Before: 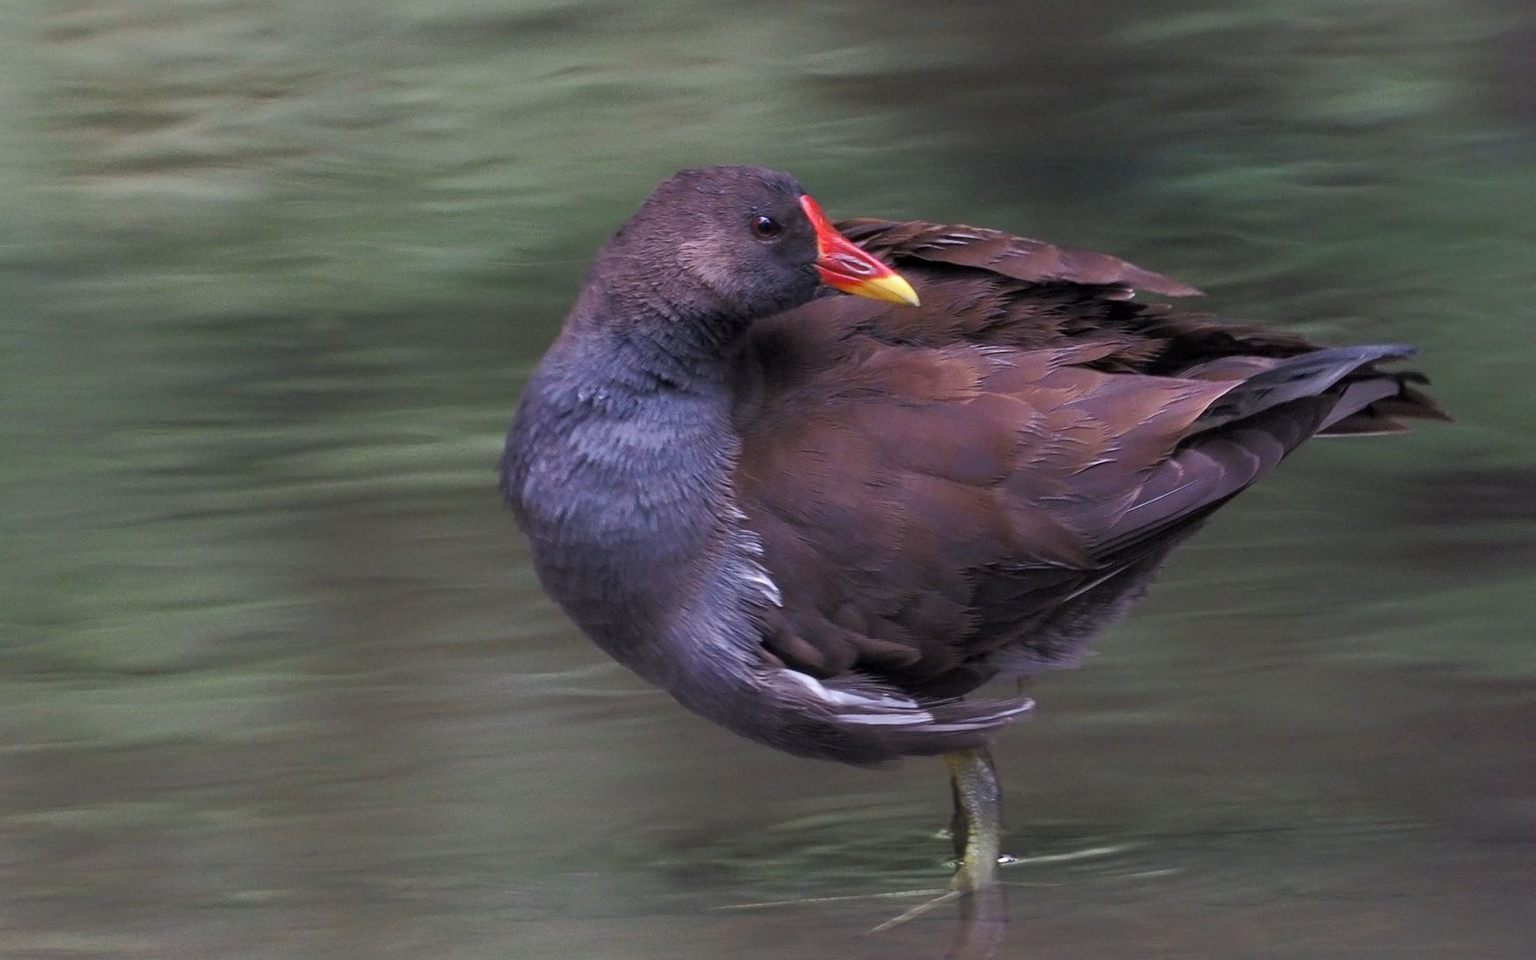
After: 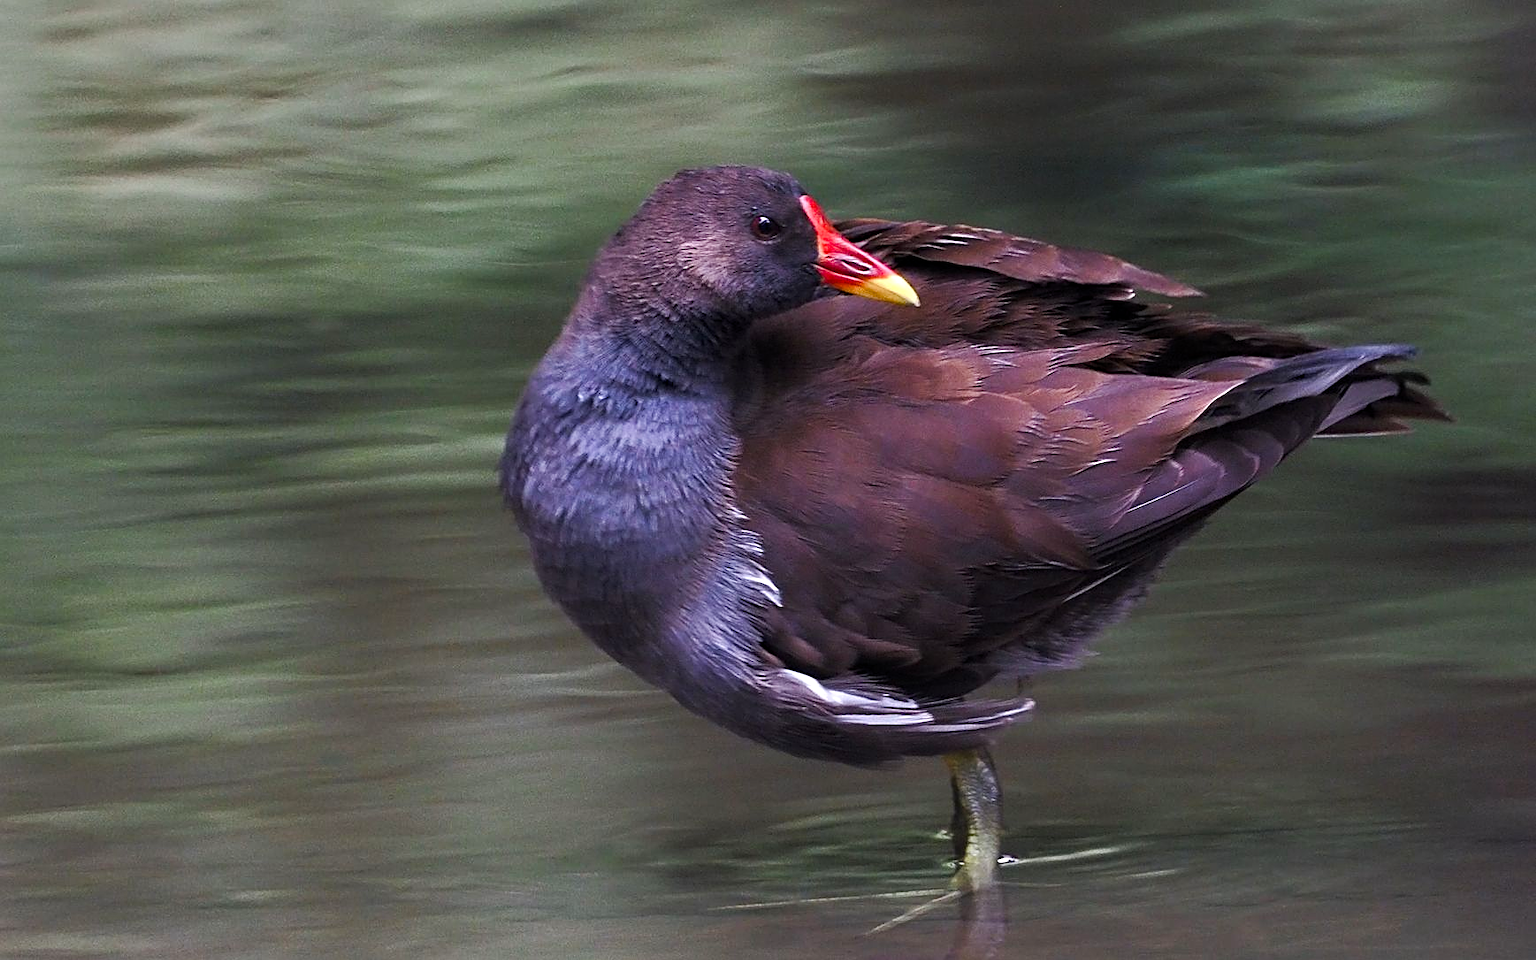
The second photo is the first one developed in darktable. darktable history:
color balance rgb: perceptual saturation grading › global saturation 0.426%, perceptual saturation grading › highlights -17.263%, perceptual saturation grading › mid-tones 33.253%, perceptual saturation grading › shadows 50.561%
tone equalizer: -8 EV -0.753 EV, -7 EV -0.715 EV, -6 EV -0.622 EV, -5 EV -0.394 EV, -3 EV 0.392 EV, -2 EV 0.6 EV, -1 EV 0.689 EV, +0 EV 0.737 EV, edges refinement/feathering 500, mask exposure compensation -1.57 EV, preserve details no
vignetting: fall-off start 84.64%, fall-off radius 79.76%, brightness -0.193, saturation -0.306, width/height ratio 1.227
sharpen: on, module defaults
exposure: exposure -0.052 EV, compensate exposure bias true, compensate highlight preservation false
